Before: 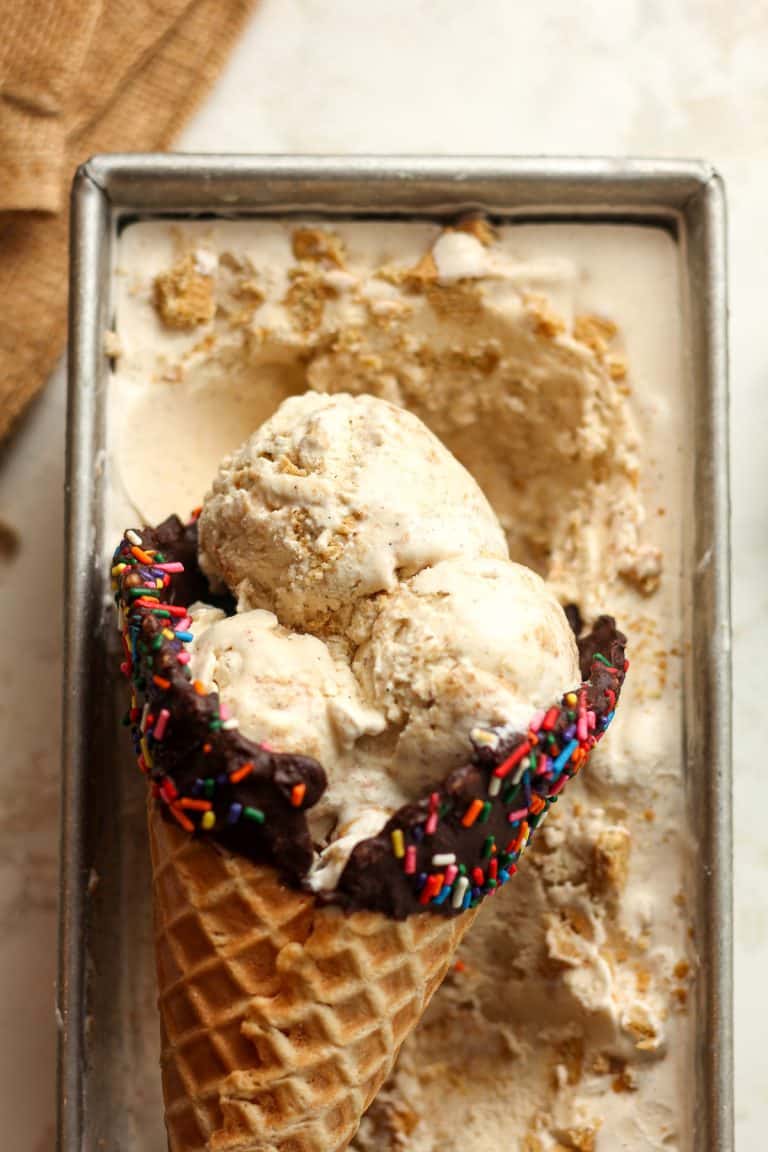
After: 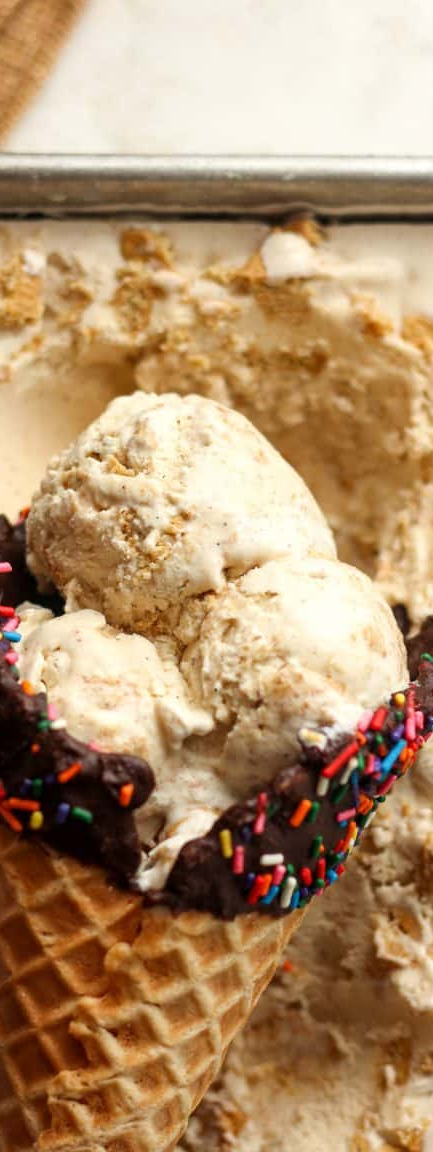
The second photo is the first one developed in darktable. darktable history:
crop and rotate: left 22.439%, right 21.101%
